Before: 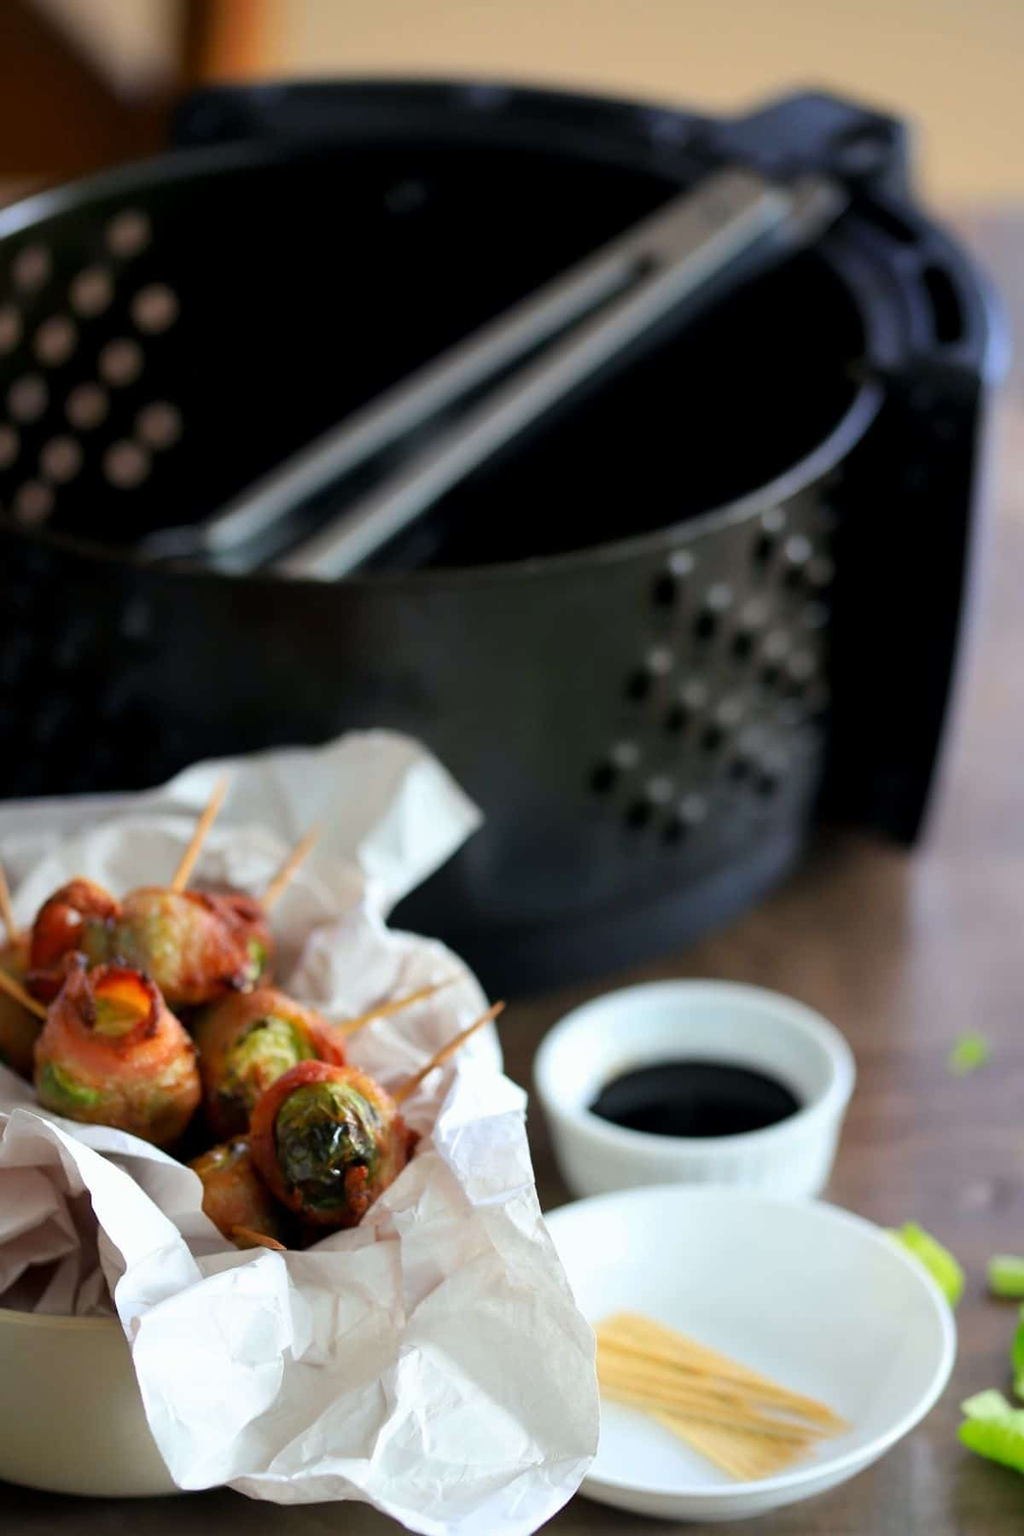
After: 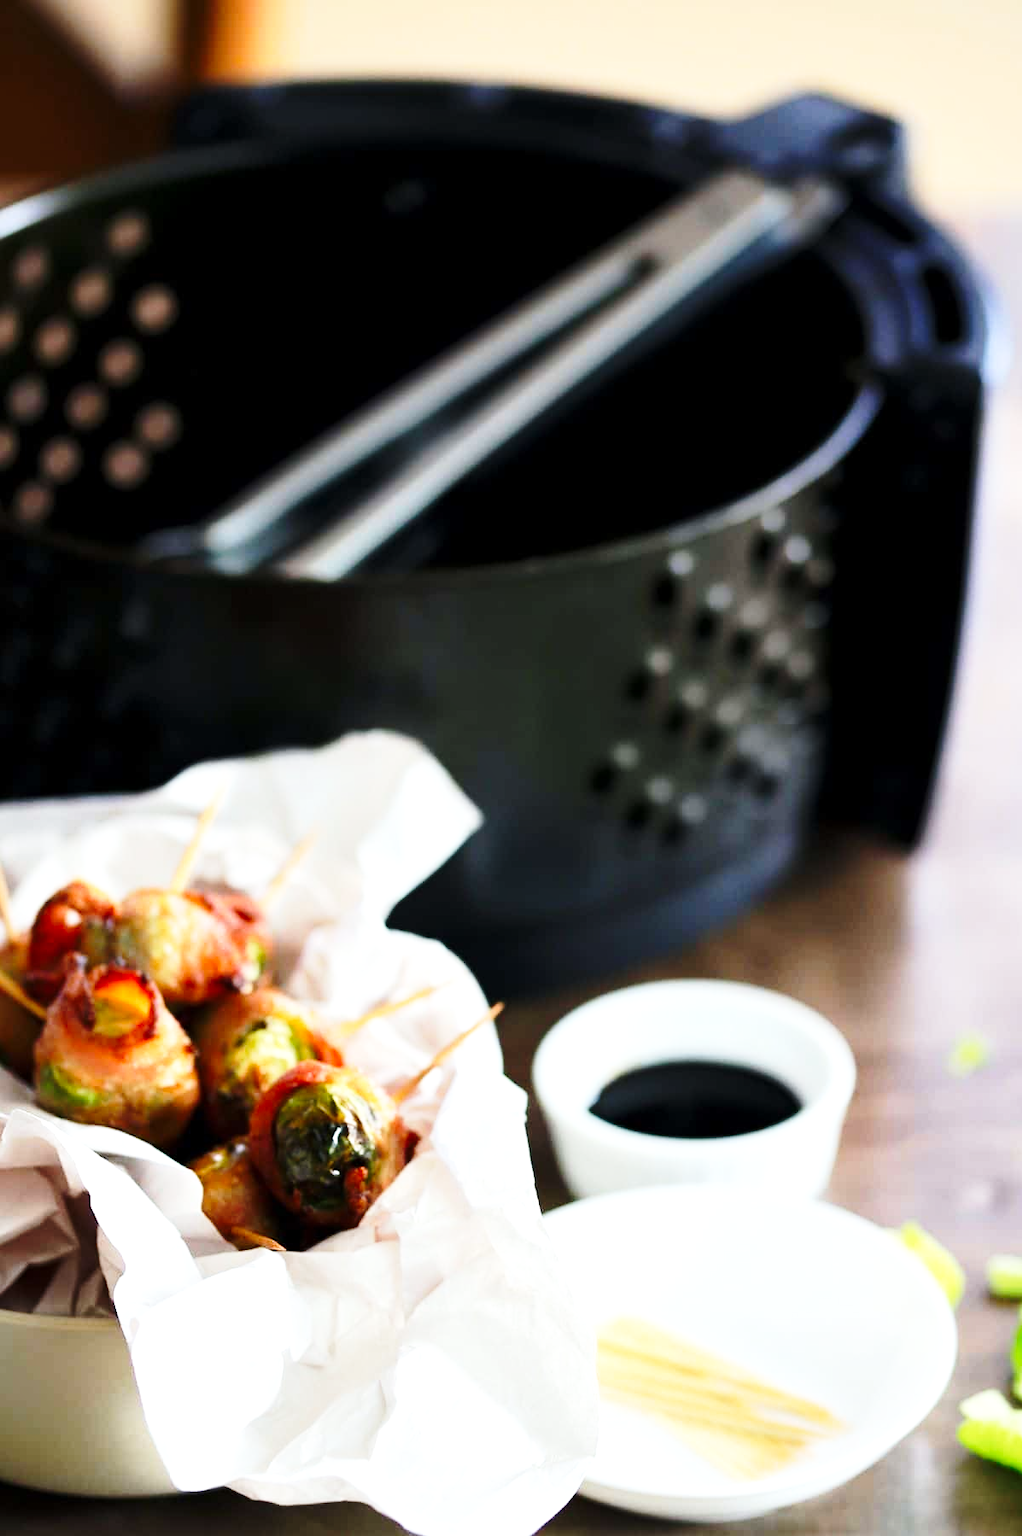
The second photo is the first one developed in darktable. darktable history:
crop and rotate: left 0.126%
shadows and highlights: shadows 20.55, highlights -20.99, soften with gaussian
base curve: curves: ch0 [(0, 0) (0.028, 0.03) (0.121, 0.232) (0.46, 0.748) (0.859, 0.968) (1, 1)], preserve colors none
tone equalizer: -8 EV 0.001 EV, -7 EV -0.002 EV, -6 EV 0.002 EV, -5 EV -0.03 EV, -4 EV -0.116 EV, -3 EV -0.169 EV, -2 EV 0.24 EV, -1 EV 0.702 EV, +0 EV 0.493 EV
